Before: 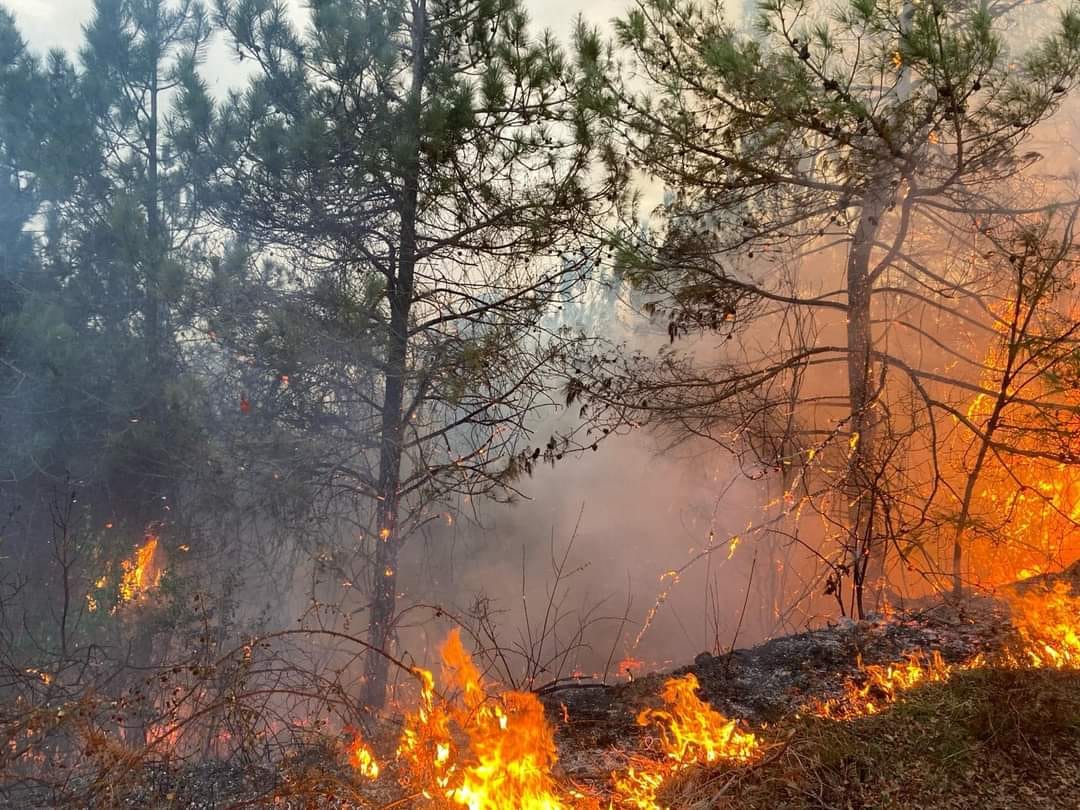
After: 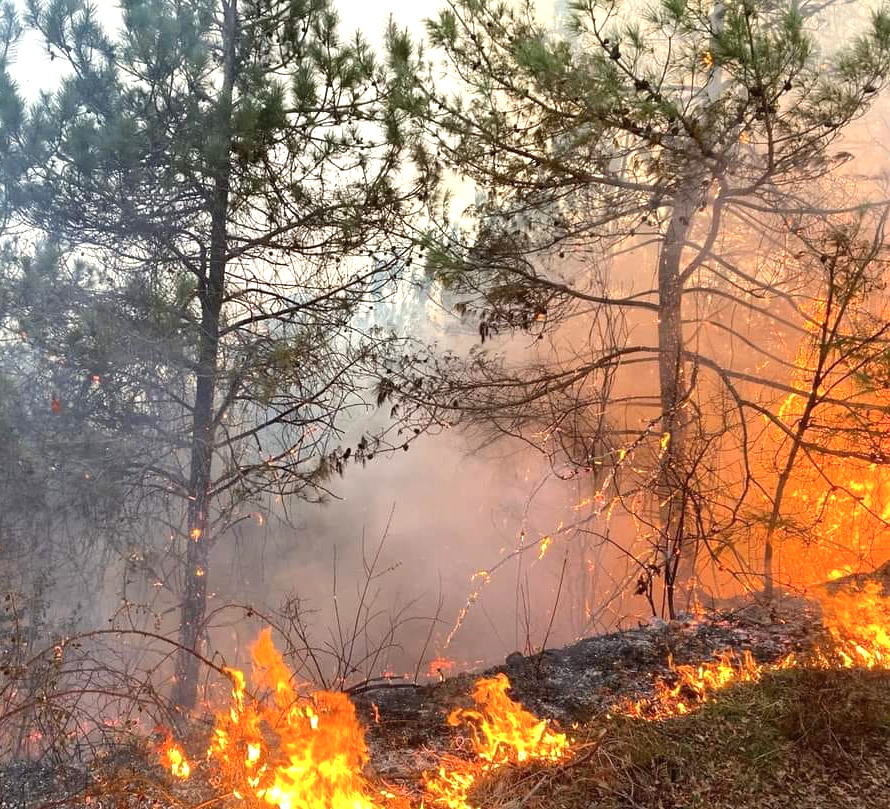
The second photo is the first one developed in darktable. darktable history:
contrast brightness saturation: saturation -0.054
crop: left 17.511%, bottom 0.036%
exposure: exposure 0.634 EV, compensate highlight preservation false
